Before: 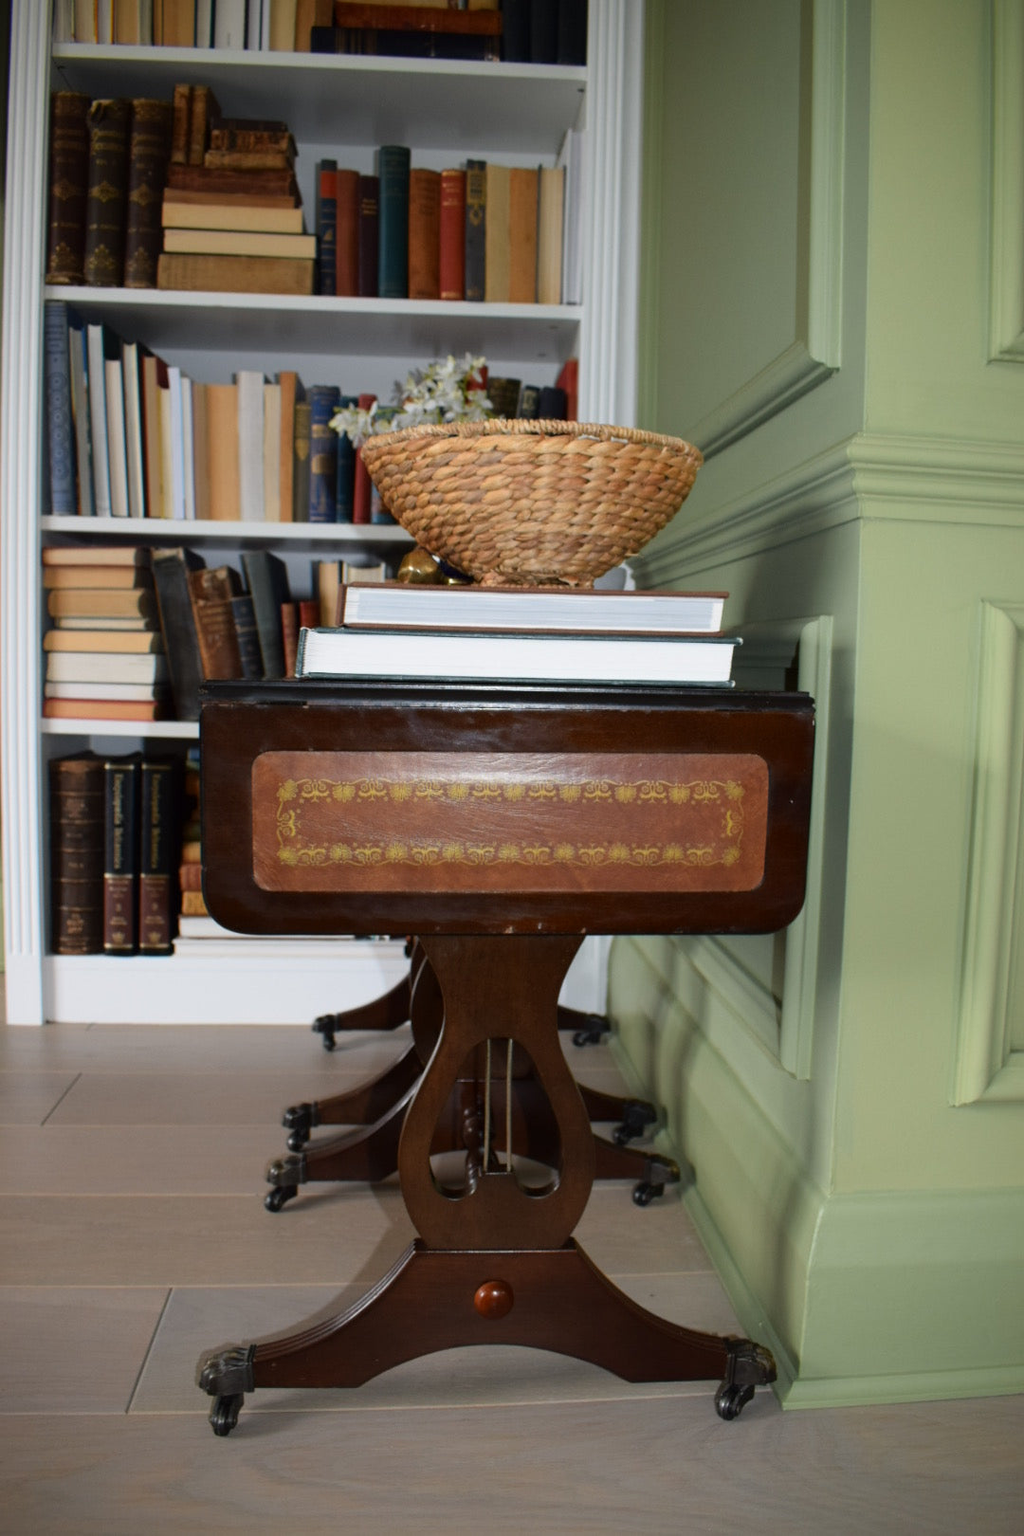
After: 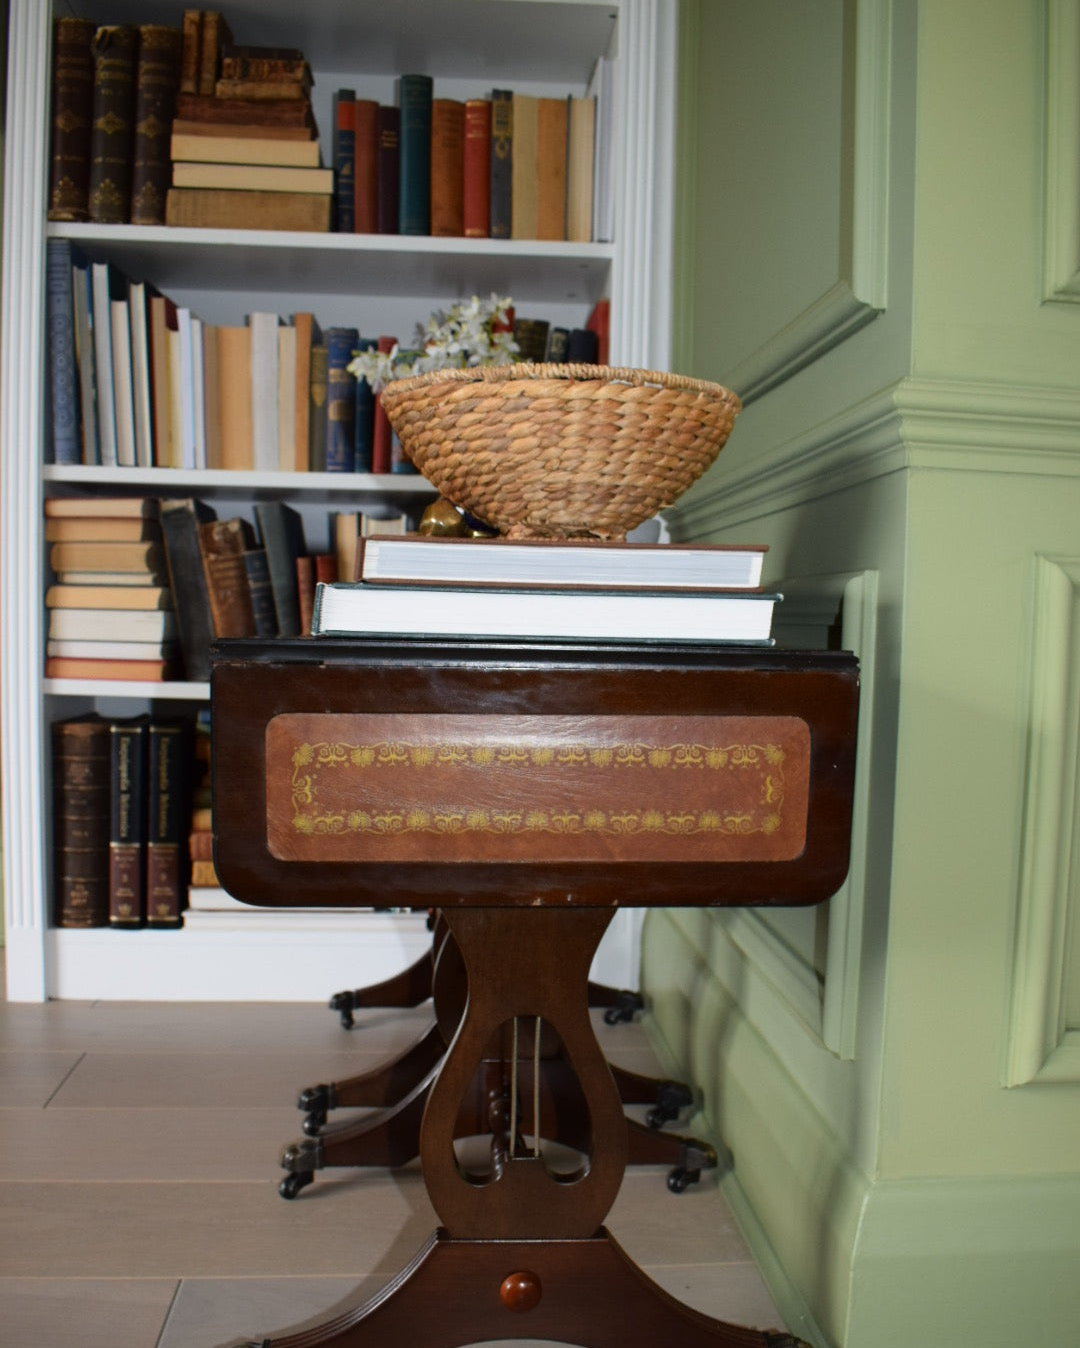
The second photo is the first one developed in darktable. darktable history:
crop: top 4.911%, bottom 11.857%
